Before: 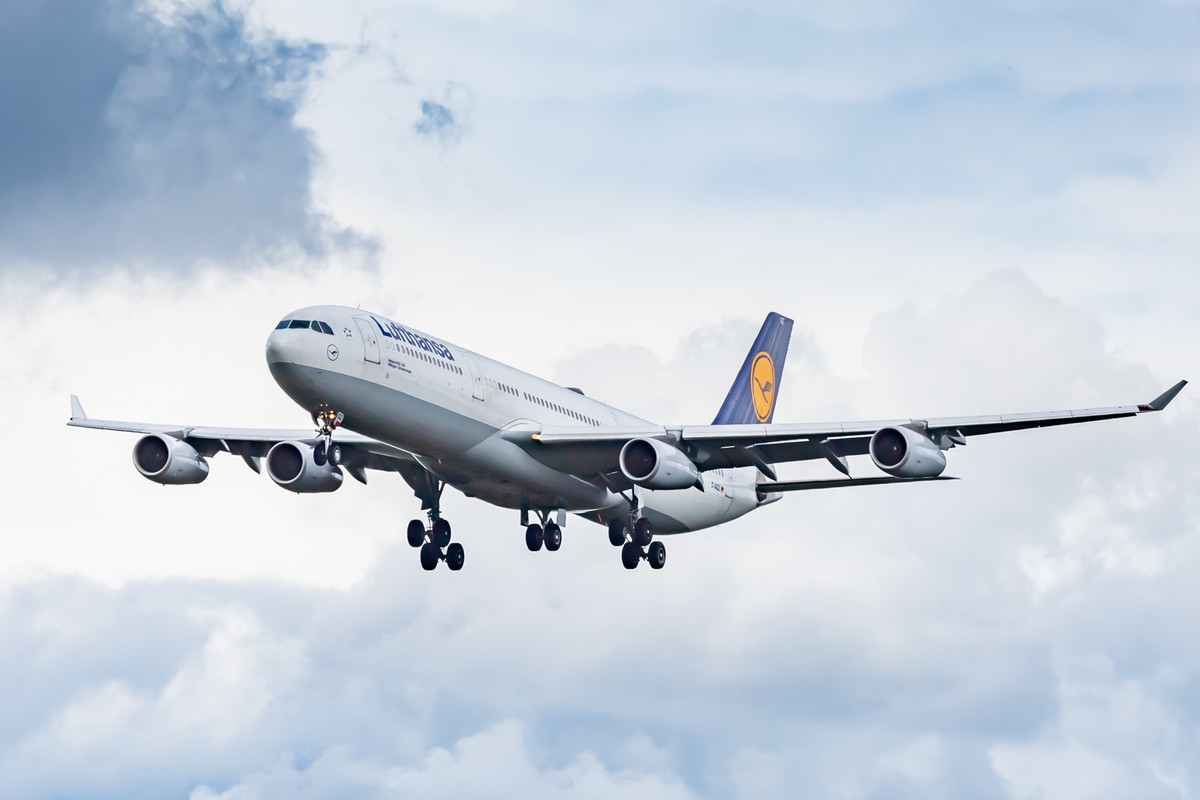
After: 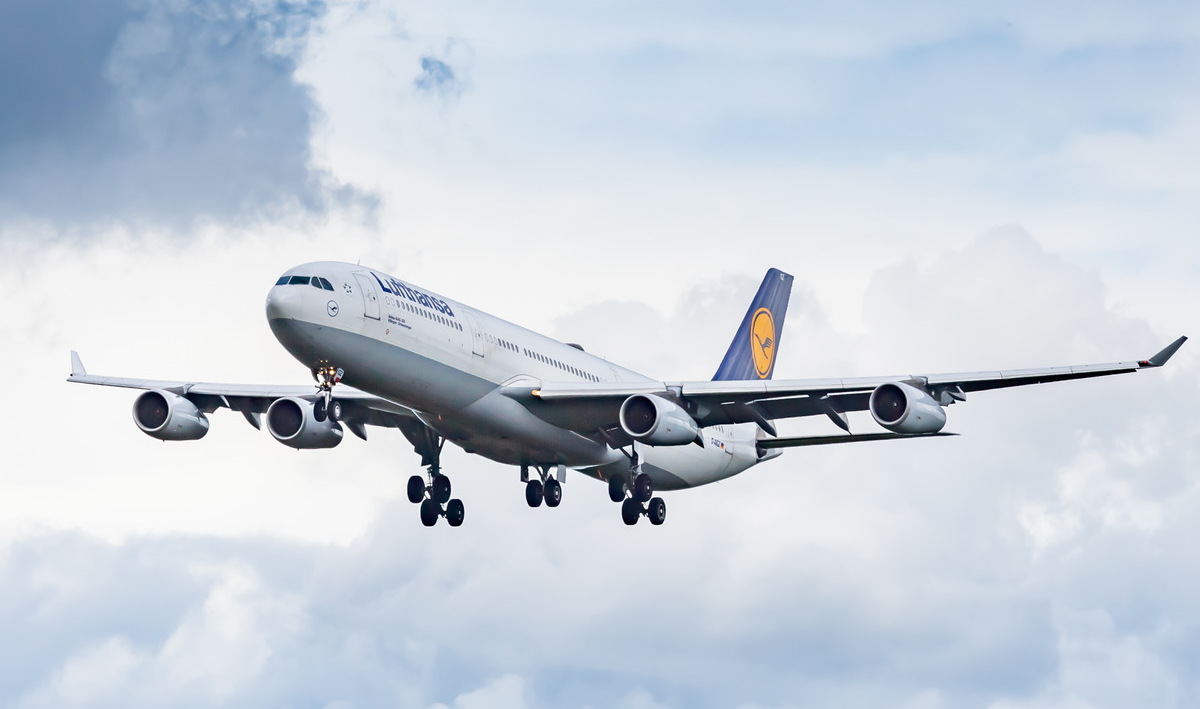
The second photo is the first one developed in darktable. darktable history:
crop and rotate: top 5.551%, bottom 5.713%
